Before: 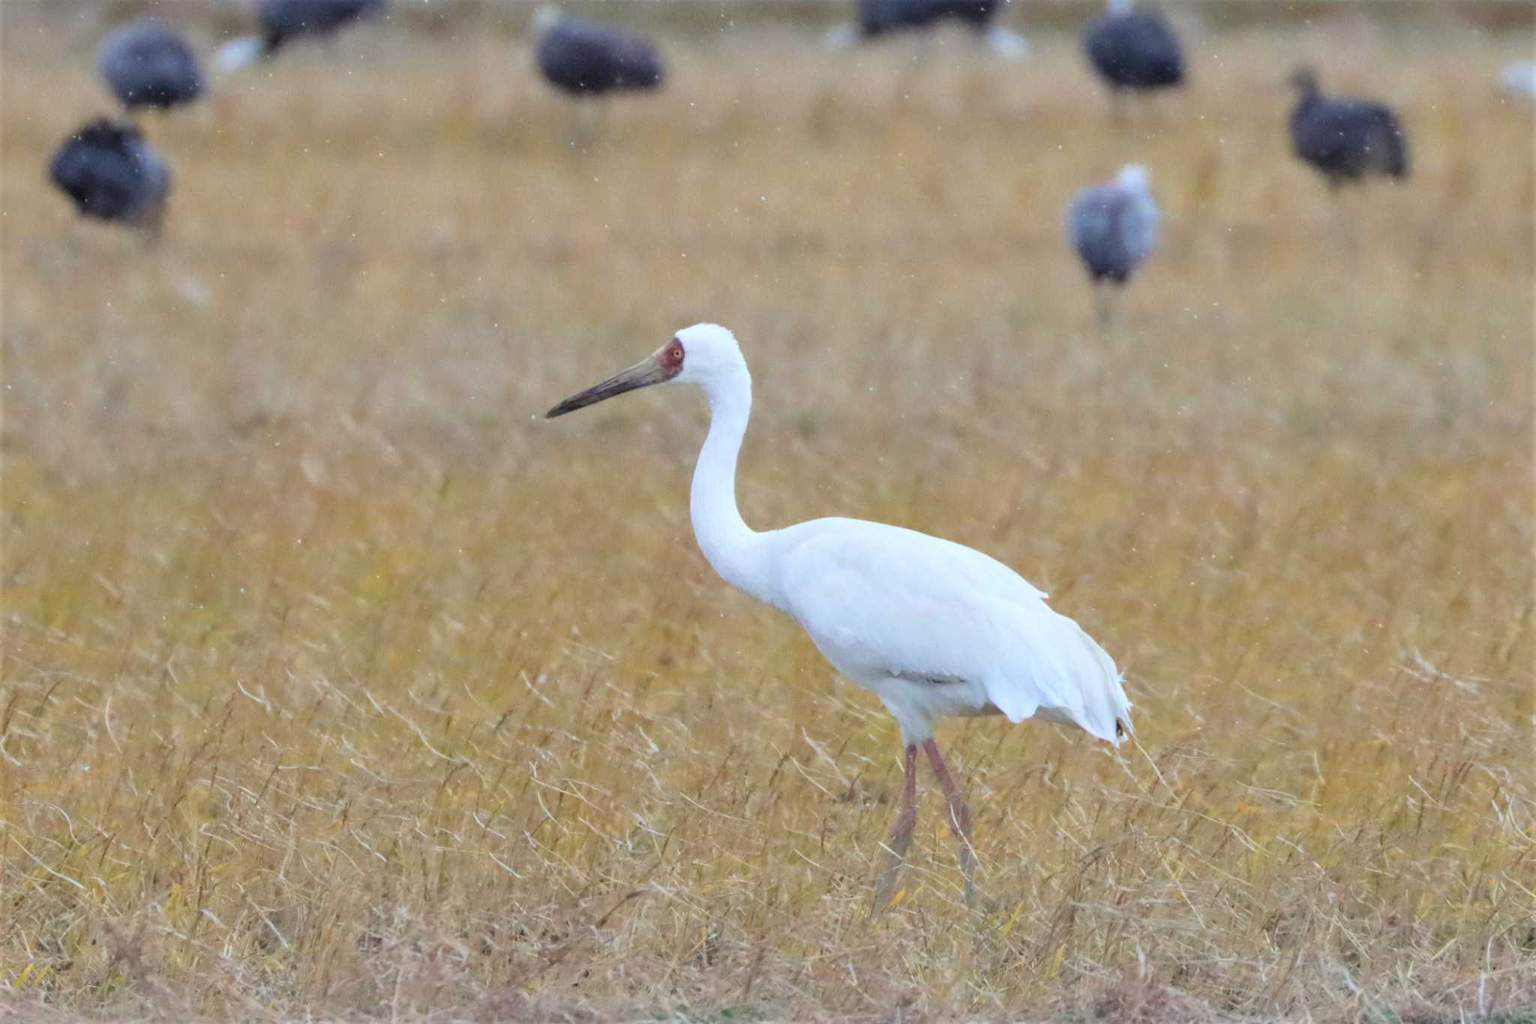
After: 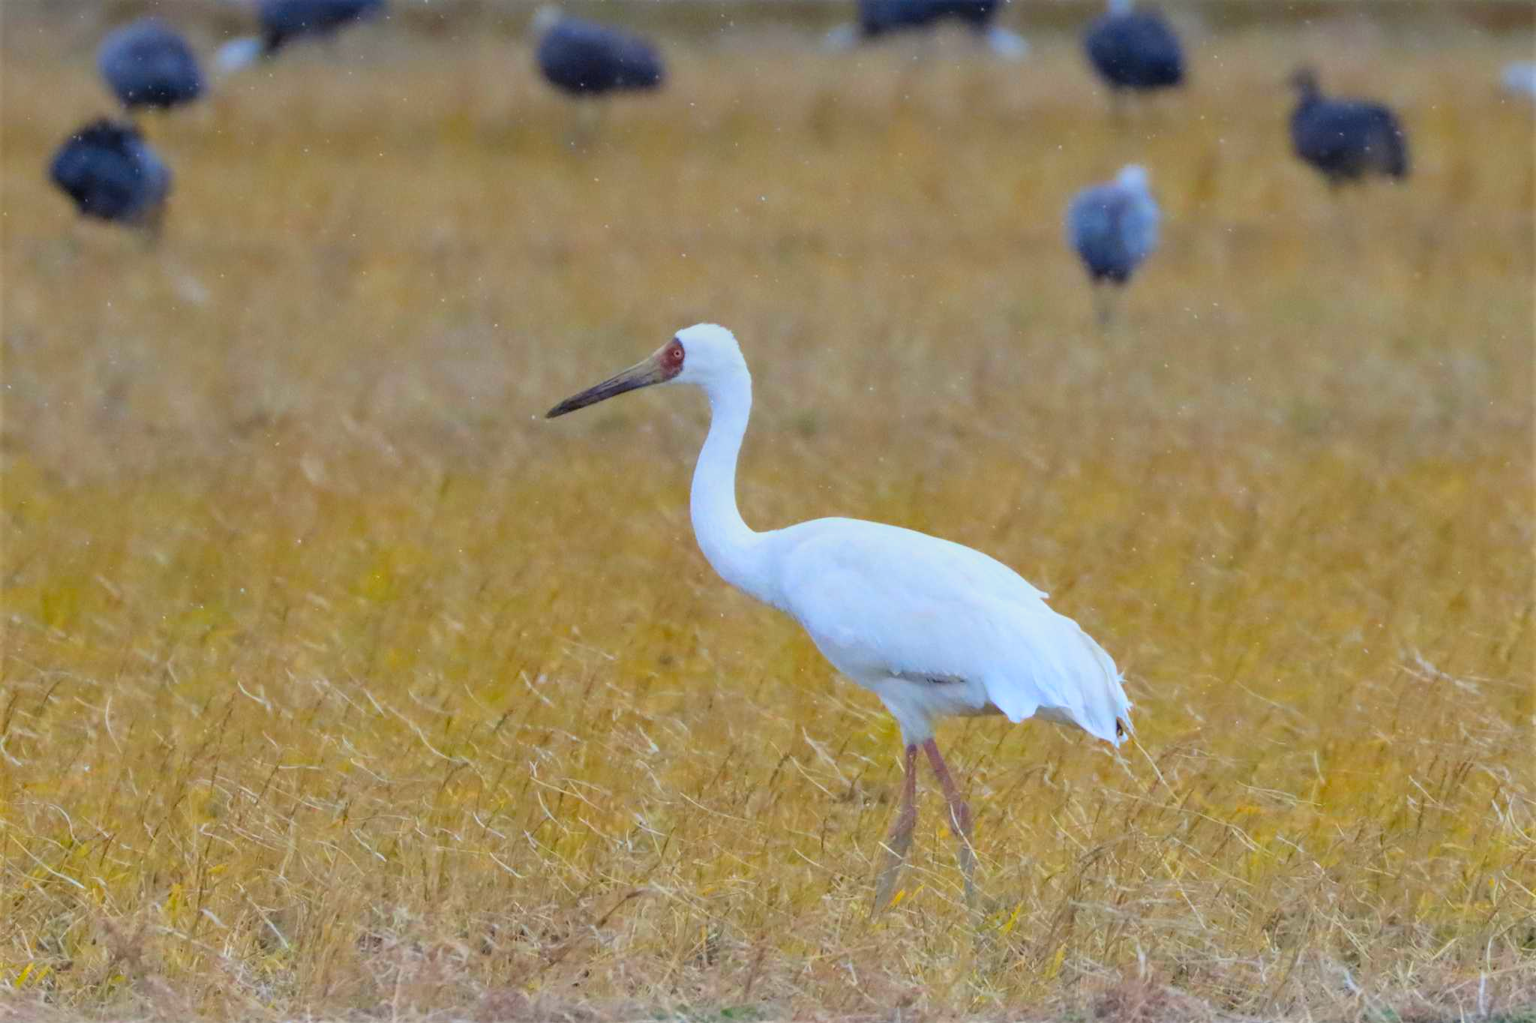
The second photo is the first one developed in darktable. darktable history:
color contrast: green-magenta contrast 0.8, blue-yellow contrast 1.1, unbound 0
contrast brightness saturation: saturation 0.5
graduated density: on, module defaults
